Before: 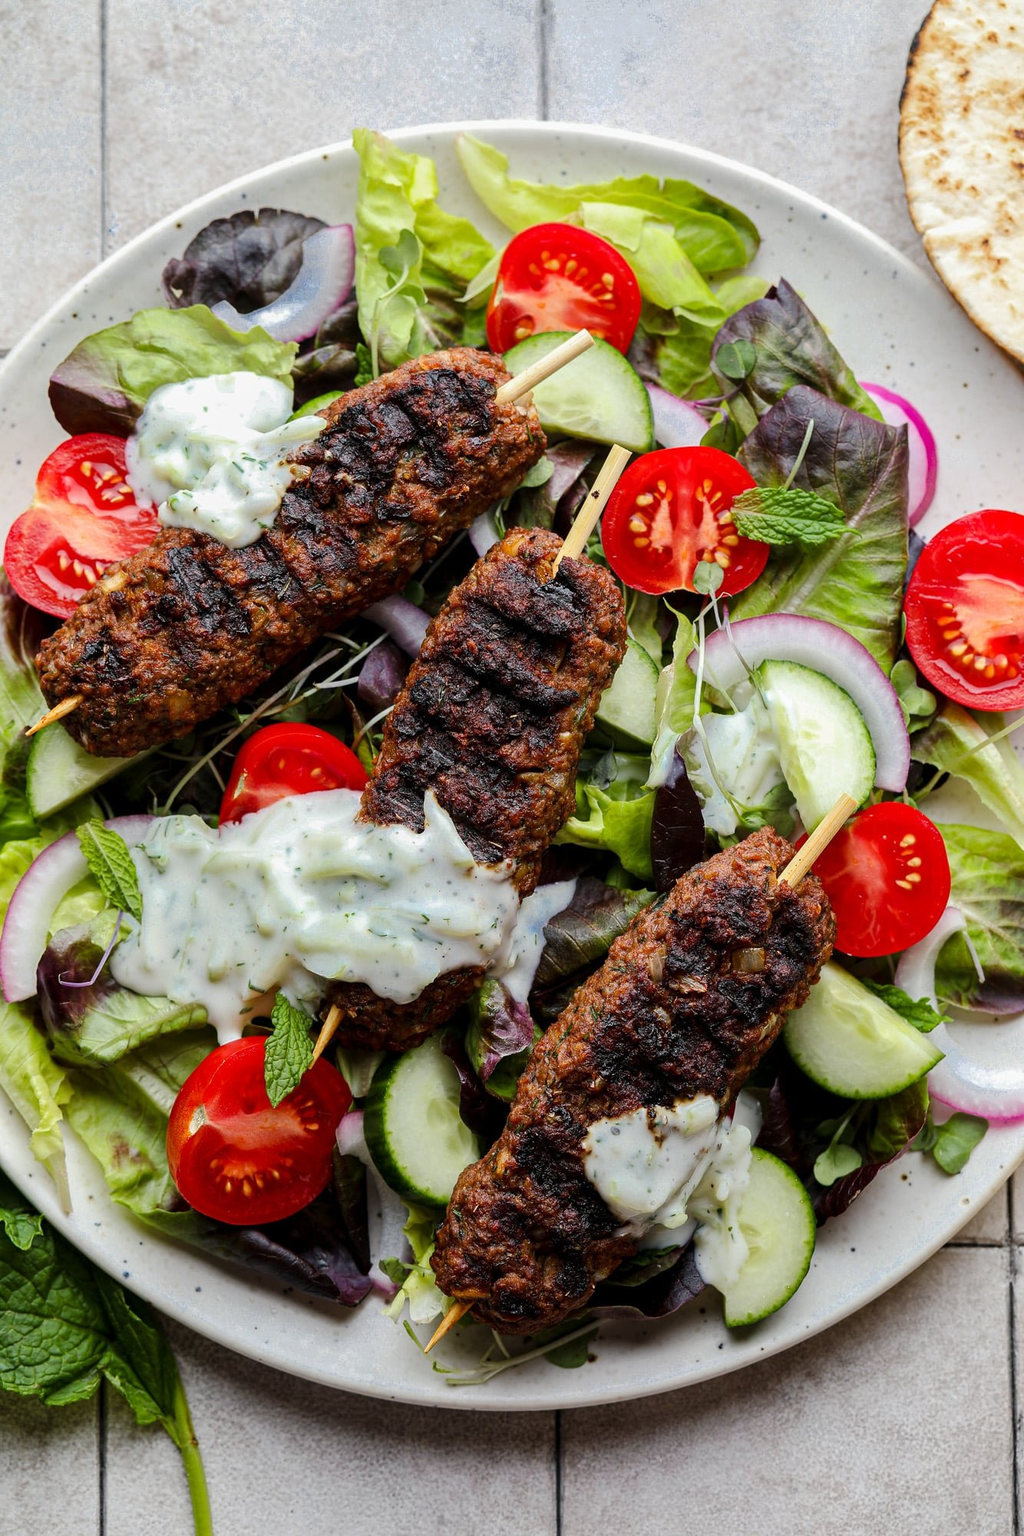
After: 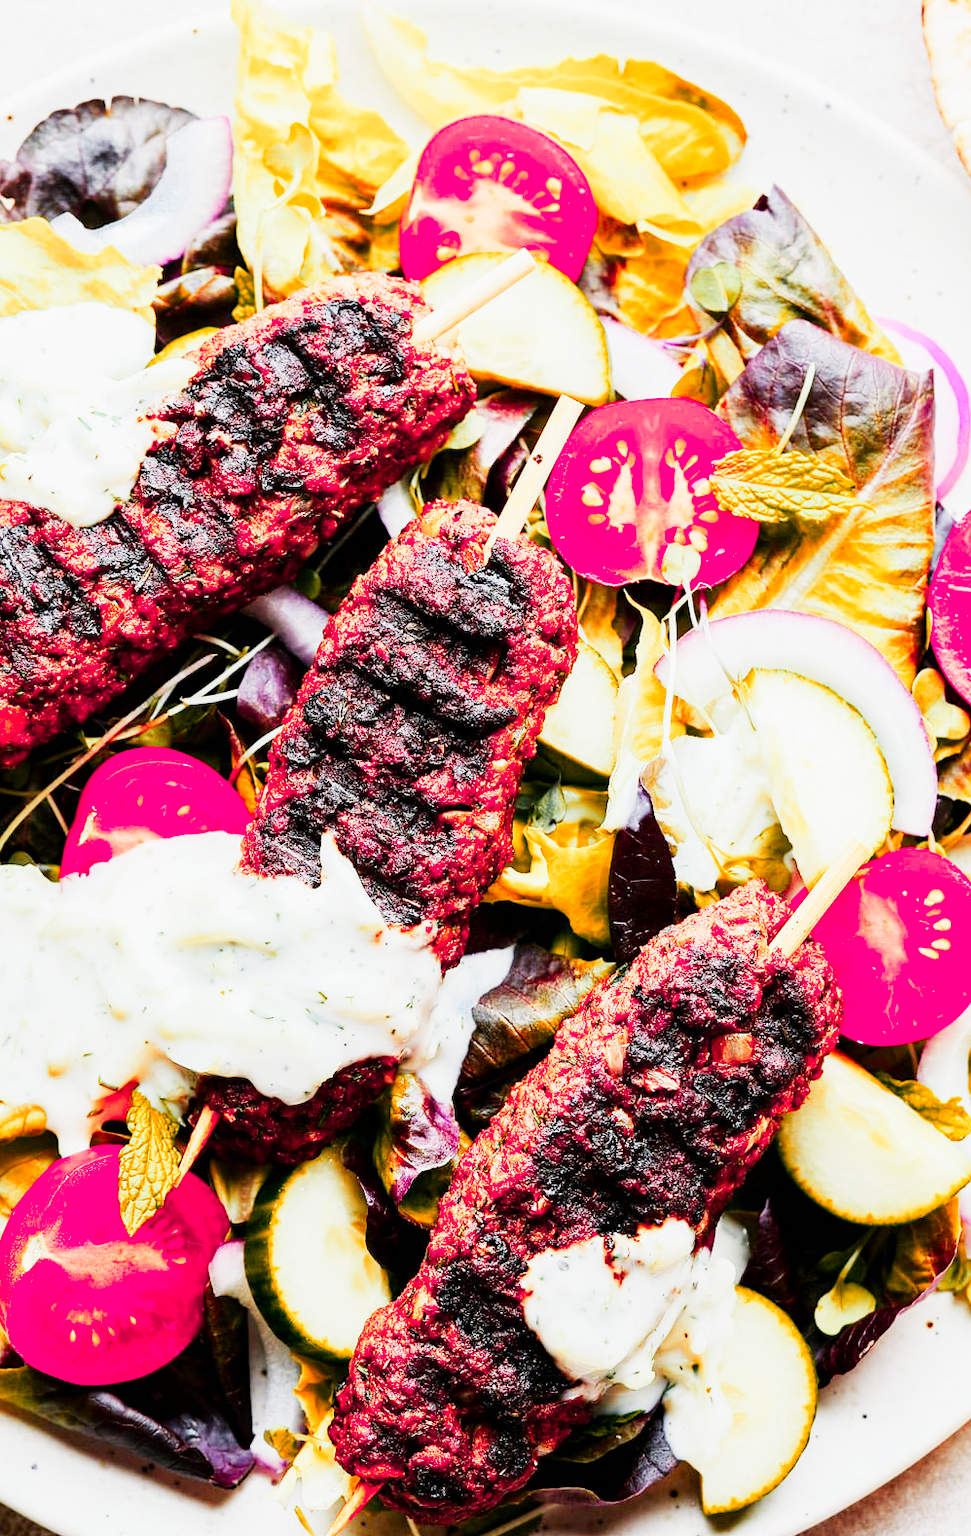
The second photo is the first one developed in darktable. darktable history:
exposure: exposure 2.04 EV, compensate highlight preservation false
color zones: curves: ch1 [(0.24, 0.634) (0.75, 0.5)]; ch2 [(0.253, 0.437) (0.745, 0.491)], mix 102.12%
crop: left 16.768%, top 8.653%, right 8.362%, bottom 12.485%
sigmoid: contrast 1.69, skew -0.23, preserve hue 0%, red attenuation 0.1, red rotation 0.035, green attenuation 0.1, green rotation -0.017, blue attenuation 0.15, blue rotation -0.052, base primaries Rec2020
